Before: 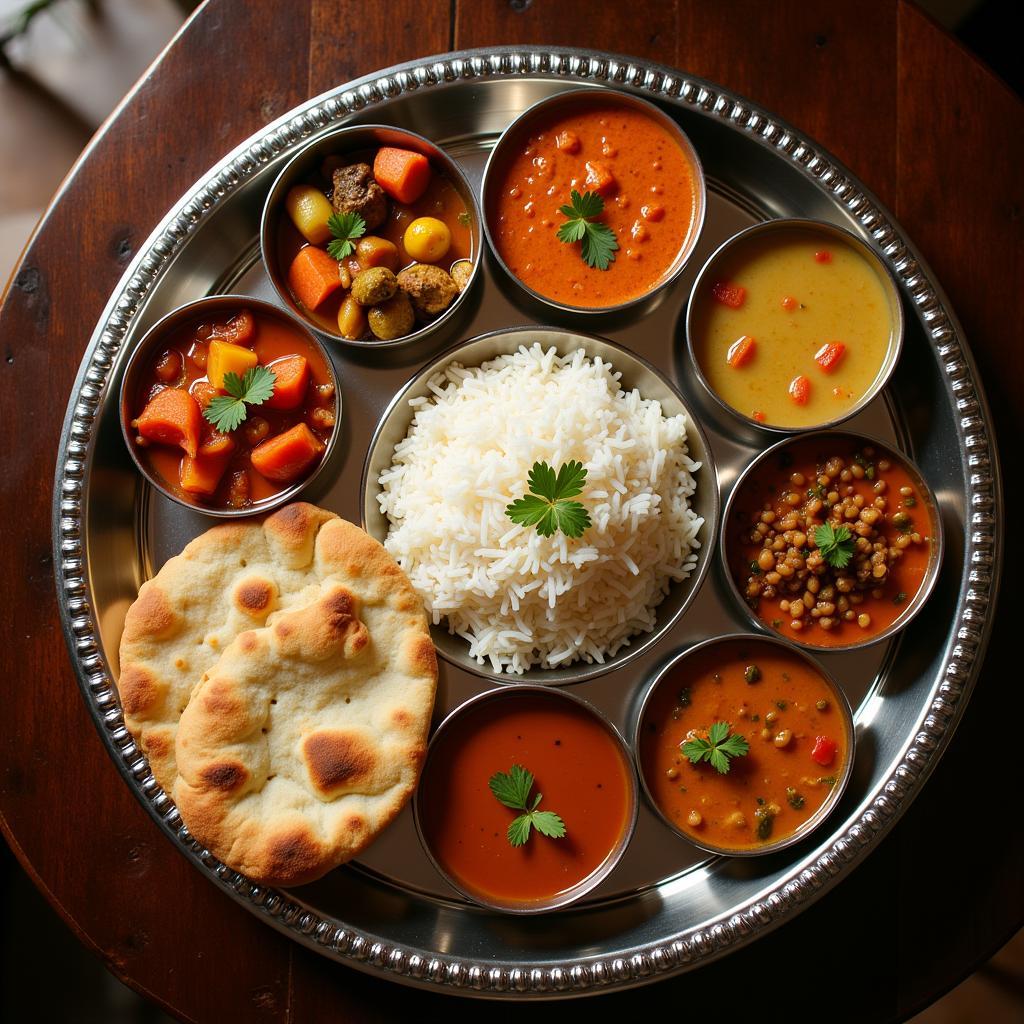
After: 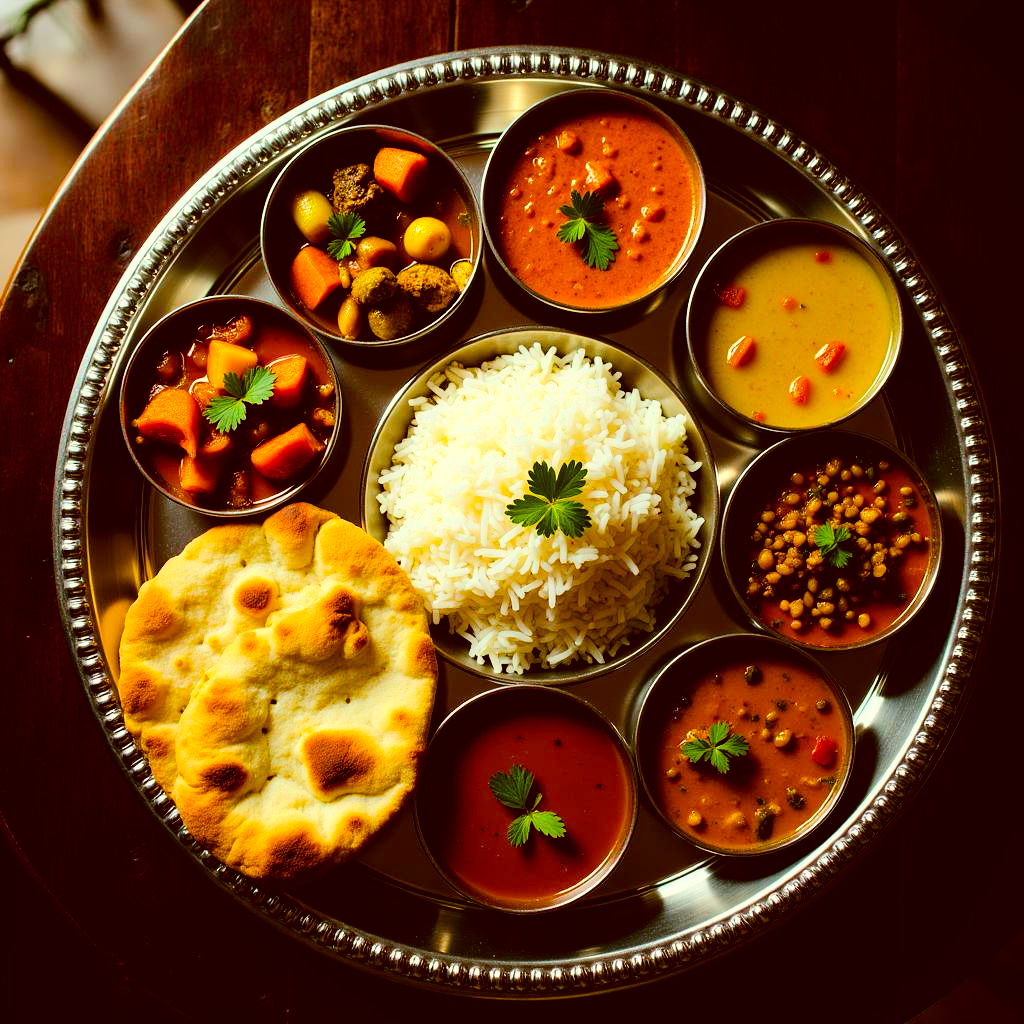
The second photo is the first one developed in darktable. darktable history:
color balance rgb: linear chroma grading › global chroma 15.098%, perceptual saturation grading › global saturation 35.693%, perceptual saturation grading › shadows 34.826%
tone curve: curves: ch0 [(0, 0) (0.003, 0) (0.011, 0.002) (0.025, 0.004) (0.044, 0.007) (0.069, 0.015) (0.1, 0.025) (0.136, 0.04) (0.177, 0.09) (0.224, 0.152) (0.277, 0.239) (0.335, 0.335) (0.399, 0.43) (0.468, 0.524) (0.543, 0.621) (0.623, 0.712) (0.709, 0.792) (0.801, 0.871) (0.898, 0.951) (1, 1)]
color correction: highlights a* -5.26, highlights b* 9.8, shadows a* 9.7, shadows b* 24.42
shadows and highlights: radius 329.51, shadows 54.24, highlights -99.71, compress 94.4%, highlights color adjustment 0.041%, soften with gaussian
